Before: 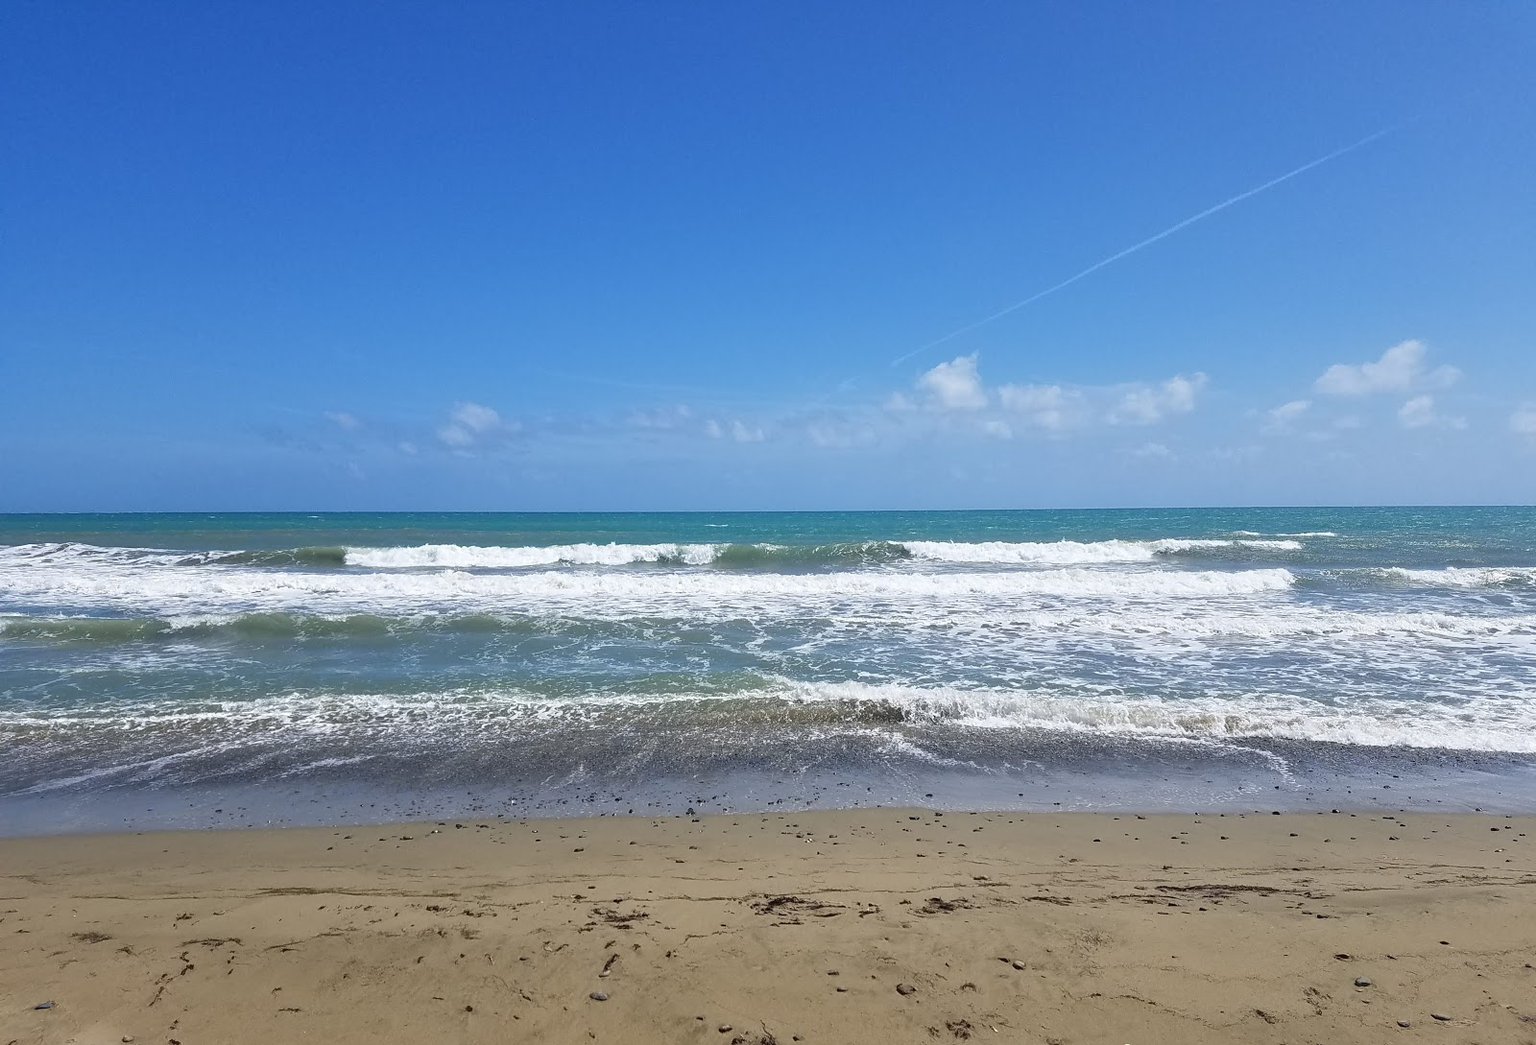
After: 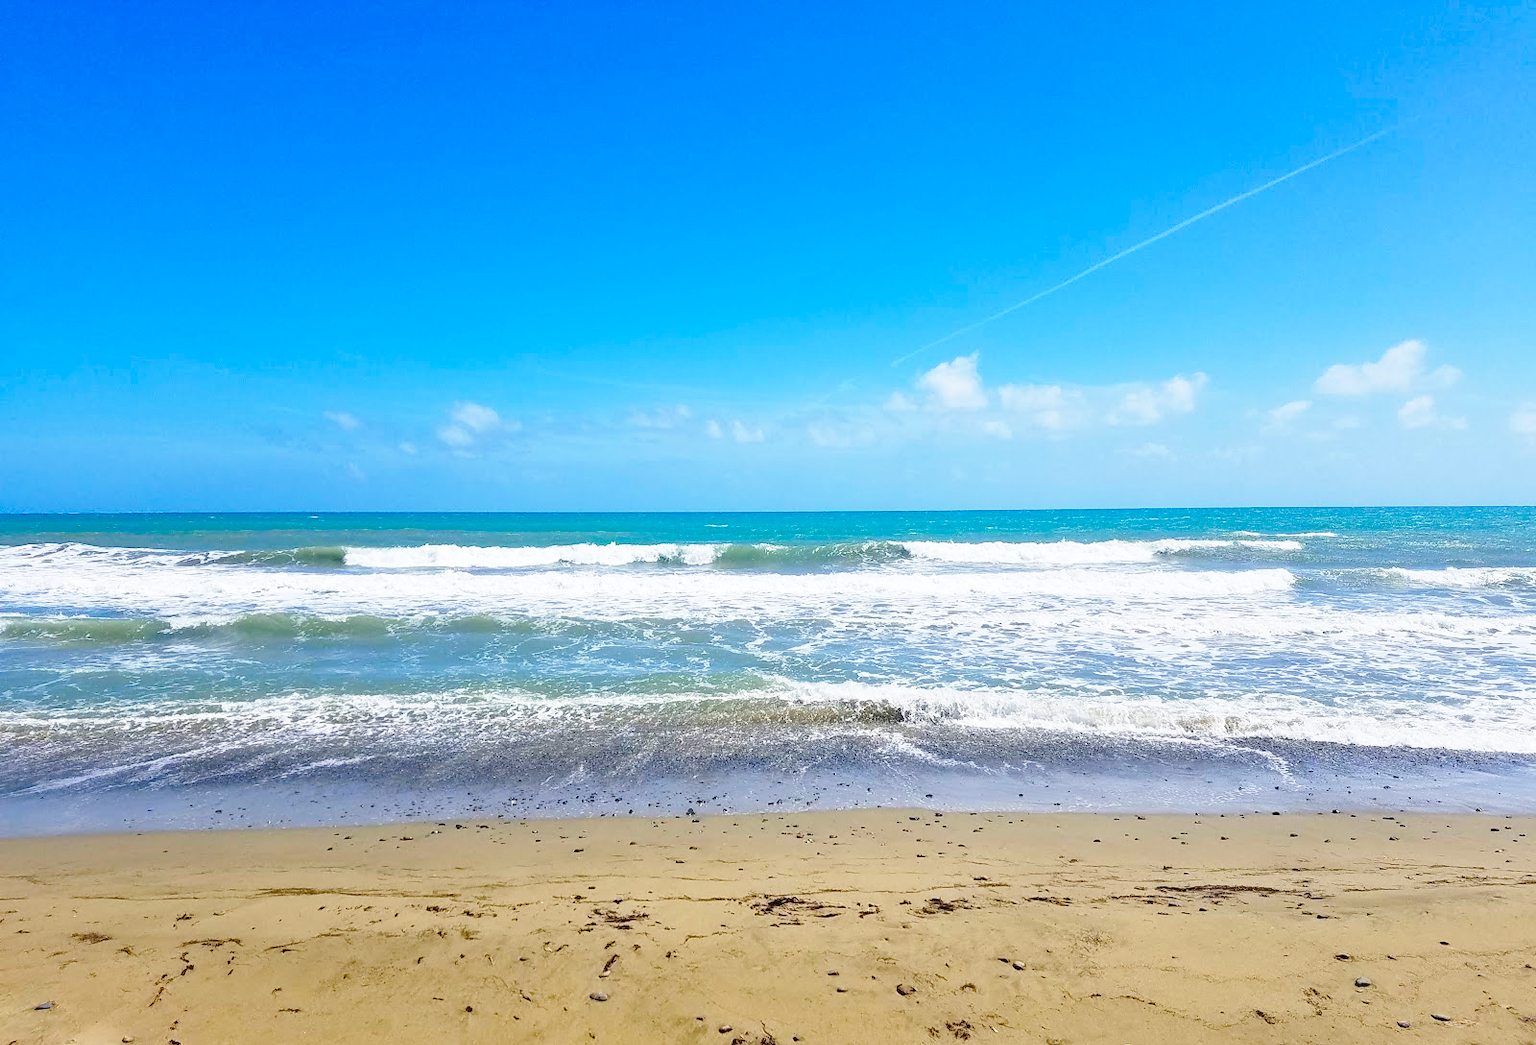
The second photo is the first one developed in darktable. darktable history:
color balance rgb: linear chroma grading › global chroma 15%, perceptual saturation grading › global saturation 30%
base curve: curves: ch0 [(0, 0) (0.028, 0.03) (0.121, 0.232) (0.46, 0.748) (0.859, 0.968) (1, 1)], preserve colors none
